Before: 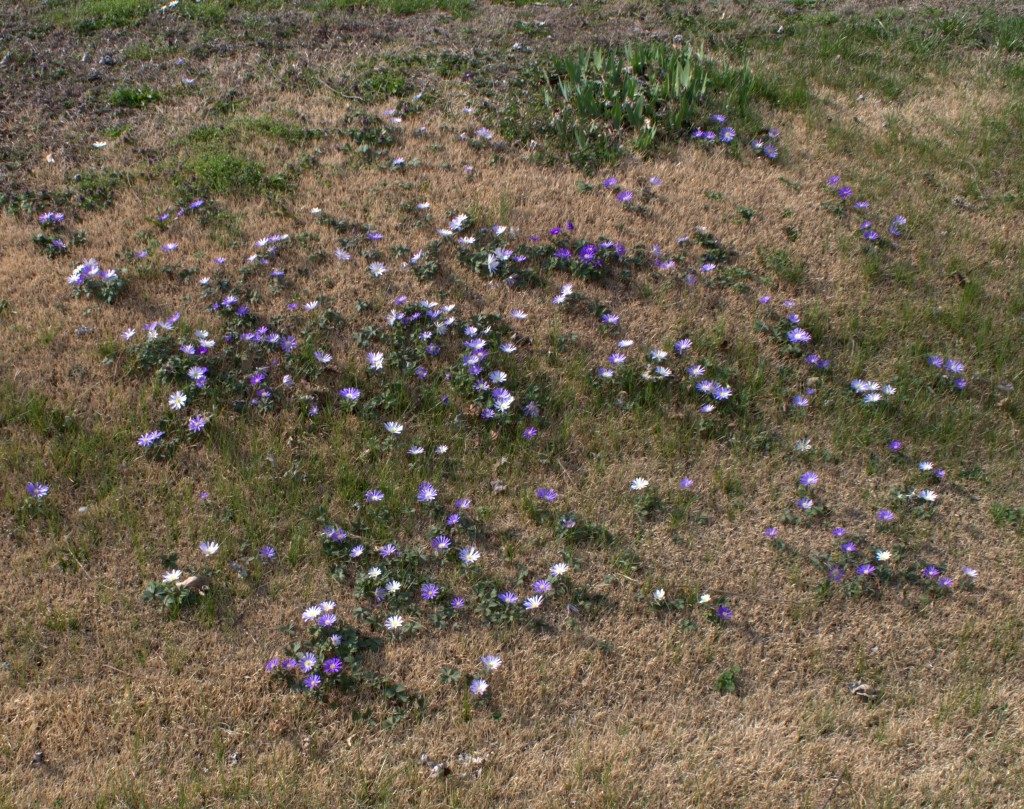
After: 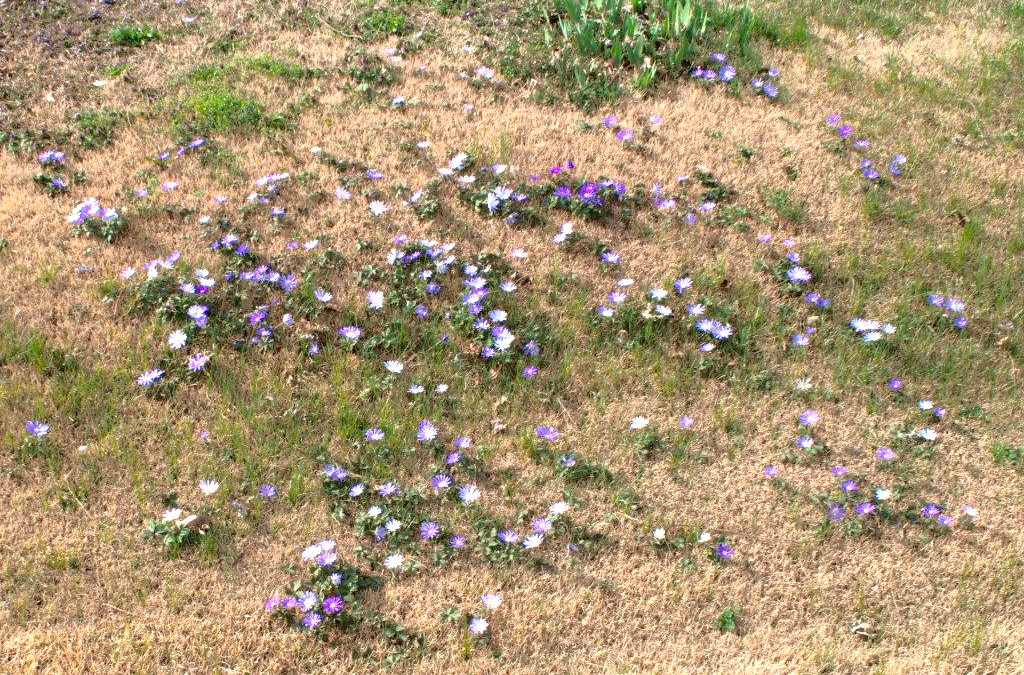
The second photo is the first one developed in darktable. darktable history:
exposure: black level correction 0, exposure 1.2 EV, compensate exposure bias true, compensate highlight preservation false
crop: top 7.625%, bottom 8.027%
tone curve: curves: ch0 [(0.024, 0) (0.075, 0.034) (0.145, 0.098) (0.257, 0.259) (0.408, 0.45) (0.611, 0.64) (0.81, 0.857) (1, 1)]; ch1 [(0, 0) (0.287, 0.198) (0.501, 0.506) (0.56, 0.57) (0.712, 0.777) (0.976, 0.992)]; ch2 [(0, 0) (0.5, 0.5) (0.523, 0.552) (0.59, 0.603) (0.681, 0.754) (1, 1)], color space Lab, independent channels, preserve colors none
